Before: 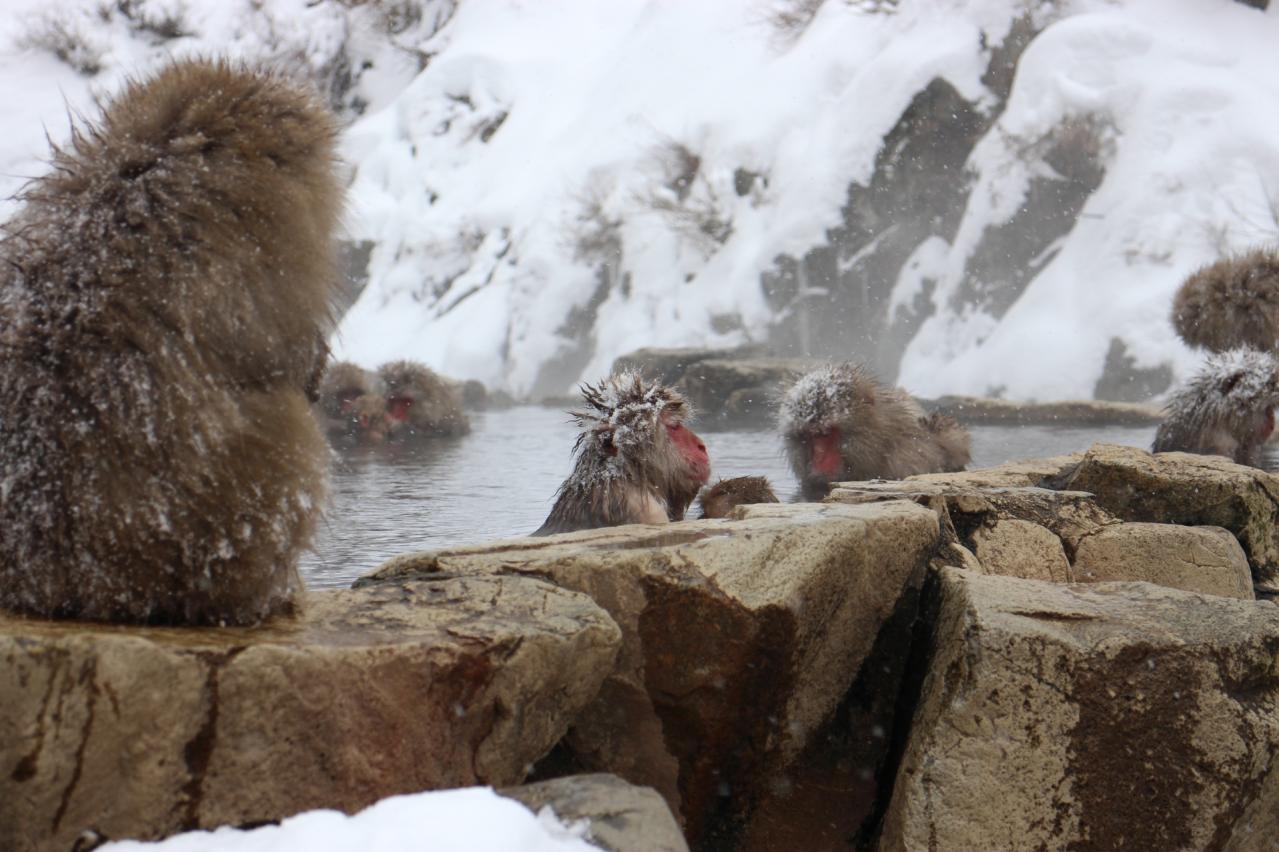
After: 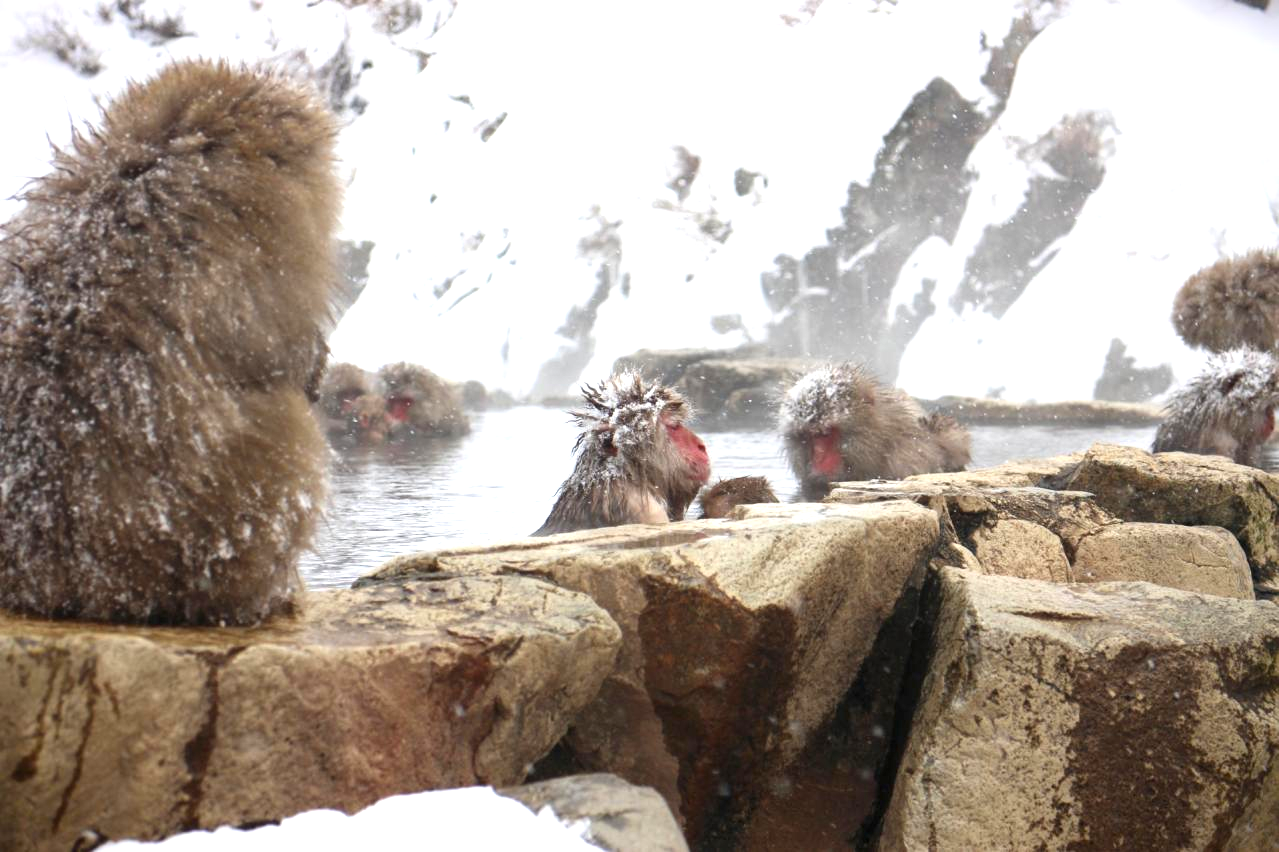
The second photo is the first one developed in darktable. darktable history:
exposure: black level correction 0, exposure 1.1 EV, compensate exposure bias true, compensate highlight preservation false
vignetting: fall-off start 88.53%, fall-off radius 44.2%, saturation 0.376, width/height ratio 1.161
